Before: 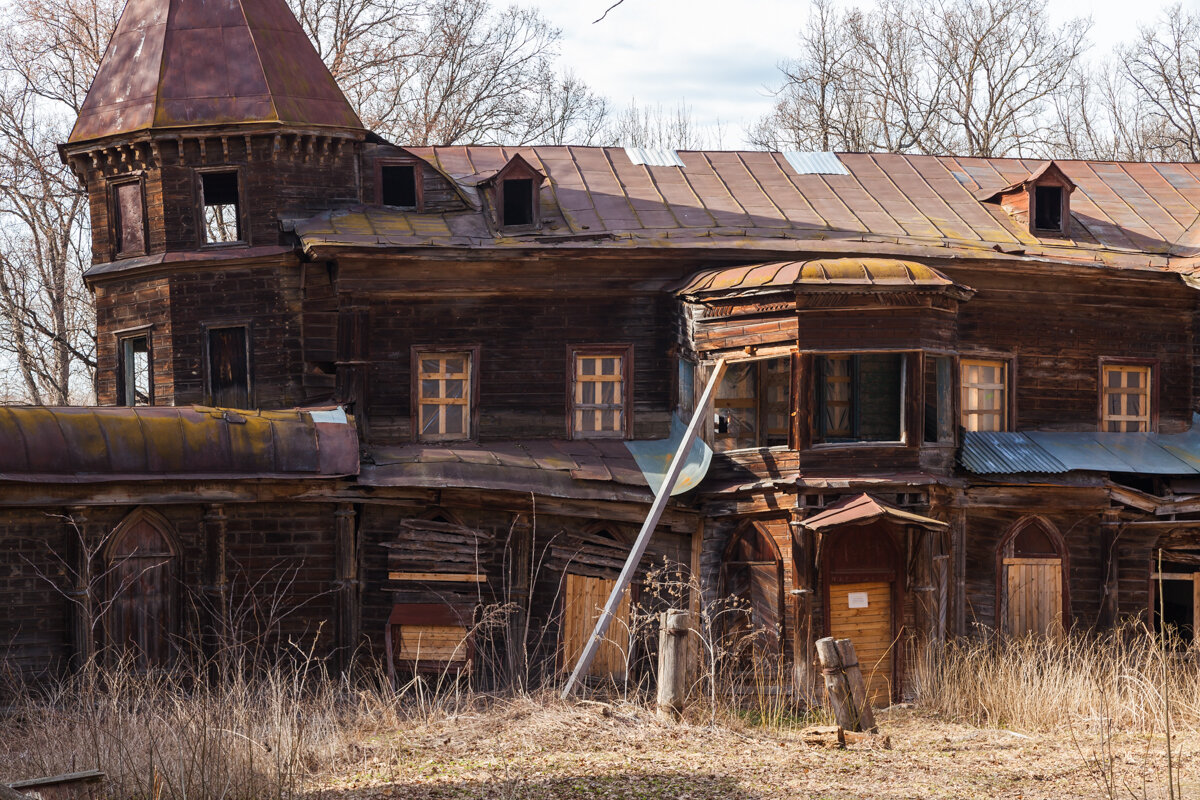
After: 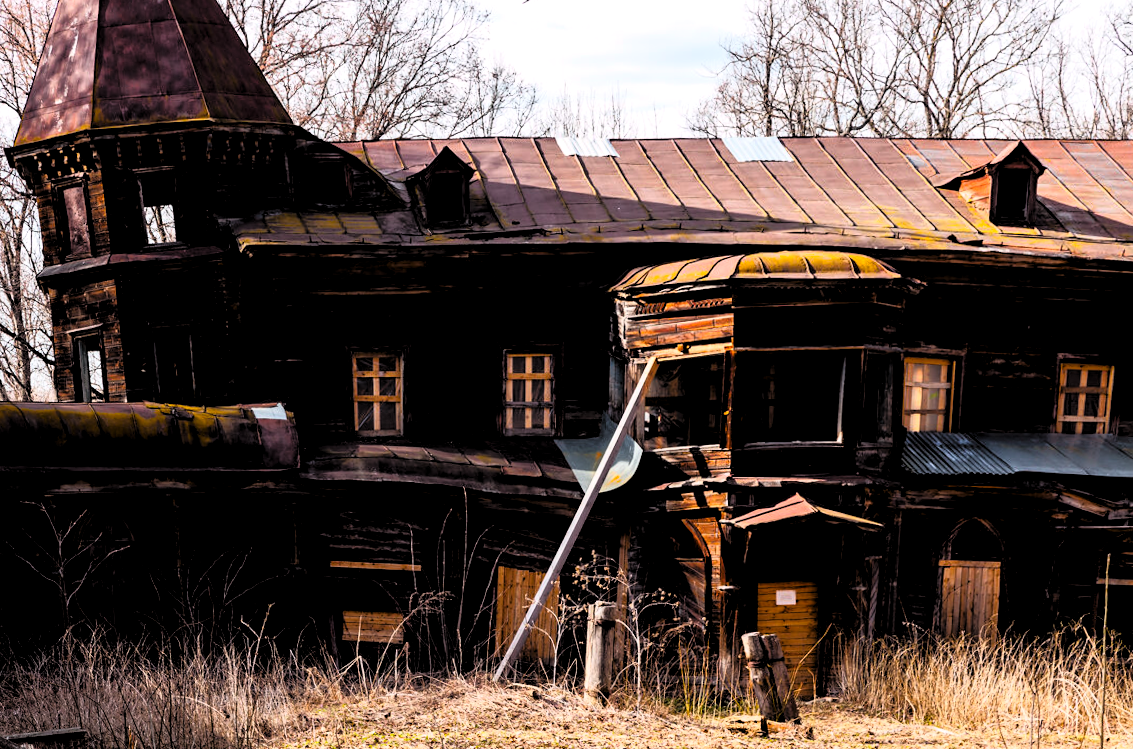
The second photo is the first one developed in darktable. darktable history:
color balance rgb: linear chroma grading › global chroma 15%, perceptual saturation grading › global saturation 30%
rotate and perspective: rotation 0.062°, lens shift (vertical) 0.115, lens shift (horizontal) -0.133, crop left 0.047, crop right 0.94, crop top 0.061, crop bottom 0.94
levels: levels [0.182, 0.542, 0.902]
tone curve: curves: ch0 [(0, 0.032) (0.094, 0.08) (0.265, 0.208) (0.41, 0.417) (0.498, 0.496) (0.638, 0.673) (0.819, 0.841) (0.96, 0.899)]; ch1 [(0, 0) (0.161, 0.092) (0.37, 0.302) (0.417, 0.434) (0.495, 0.504) (0.576, 0.589) (0.725, 0.765) (1, 1)]; ch2 [(0, 0) (0.352, 0.403) (0.45, 0.469) (0.521, 0.515) (0.59, 0.579) (1, 1)], color space Lab, independent channels, preserve colors none
